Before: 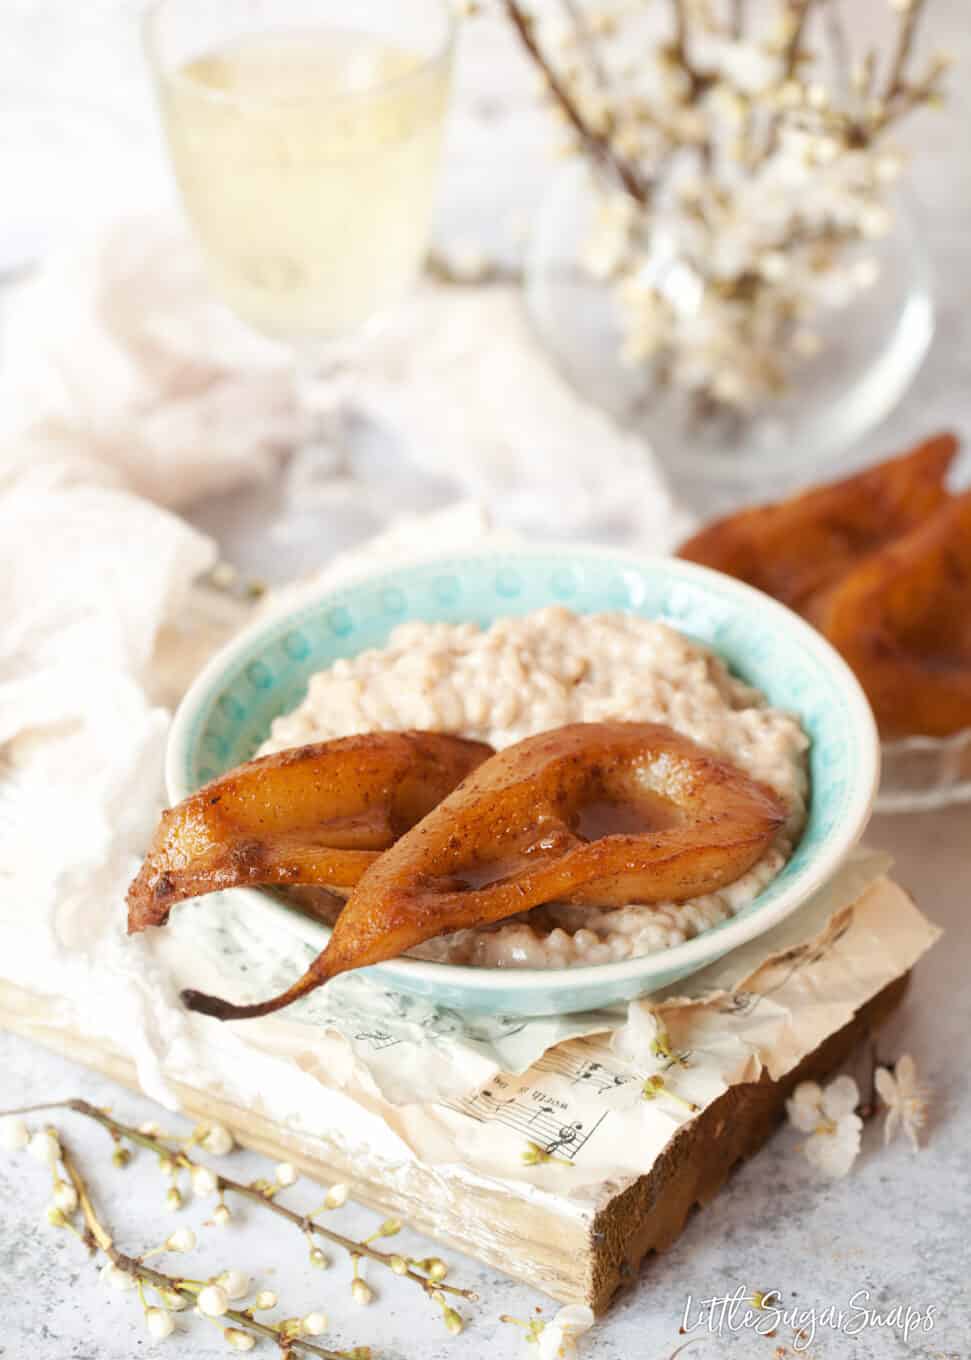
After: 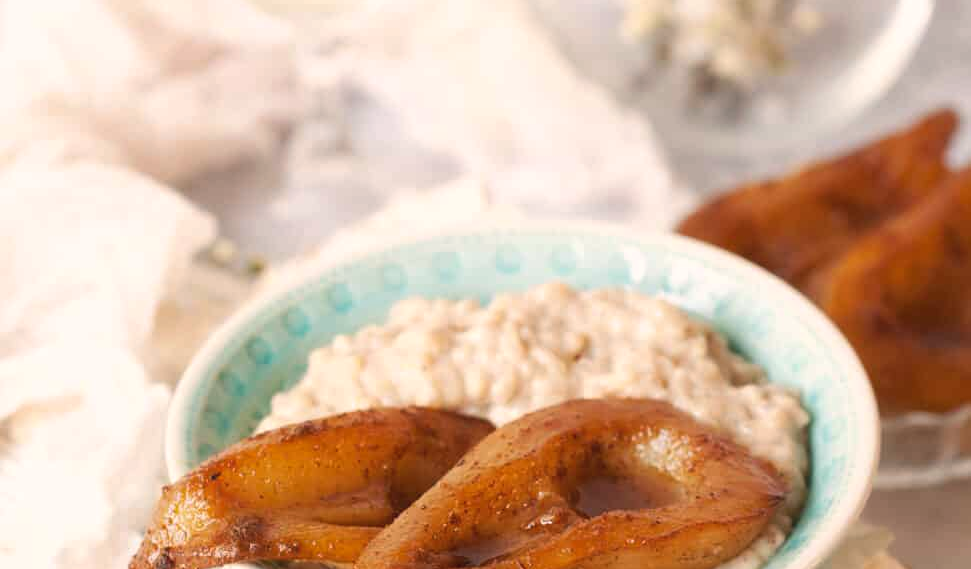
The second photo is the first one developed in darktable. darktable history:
color correction: highlights a* 5.38, highlights b* 5.3, shadows a* -4.26, shadows b* -5.11
tone equalizer: -7 EV 0.13 EV, smoothing diameter 25%, edges refinement/feathering 10, preserve details guided filter
crop and rotate: top 23.84%, bottom 34.294%
